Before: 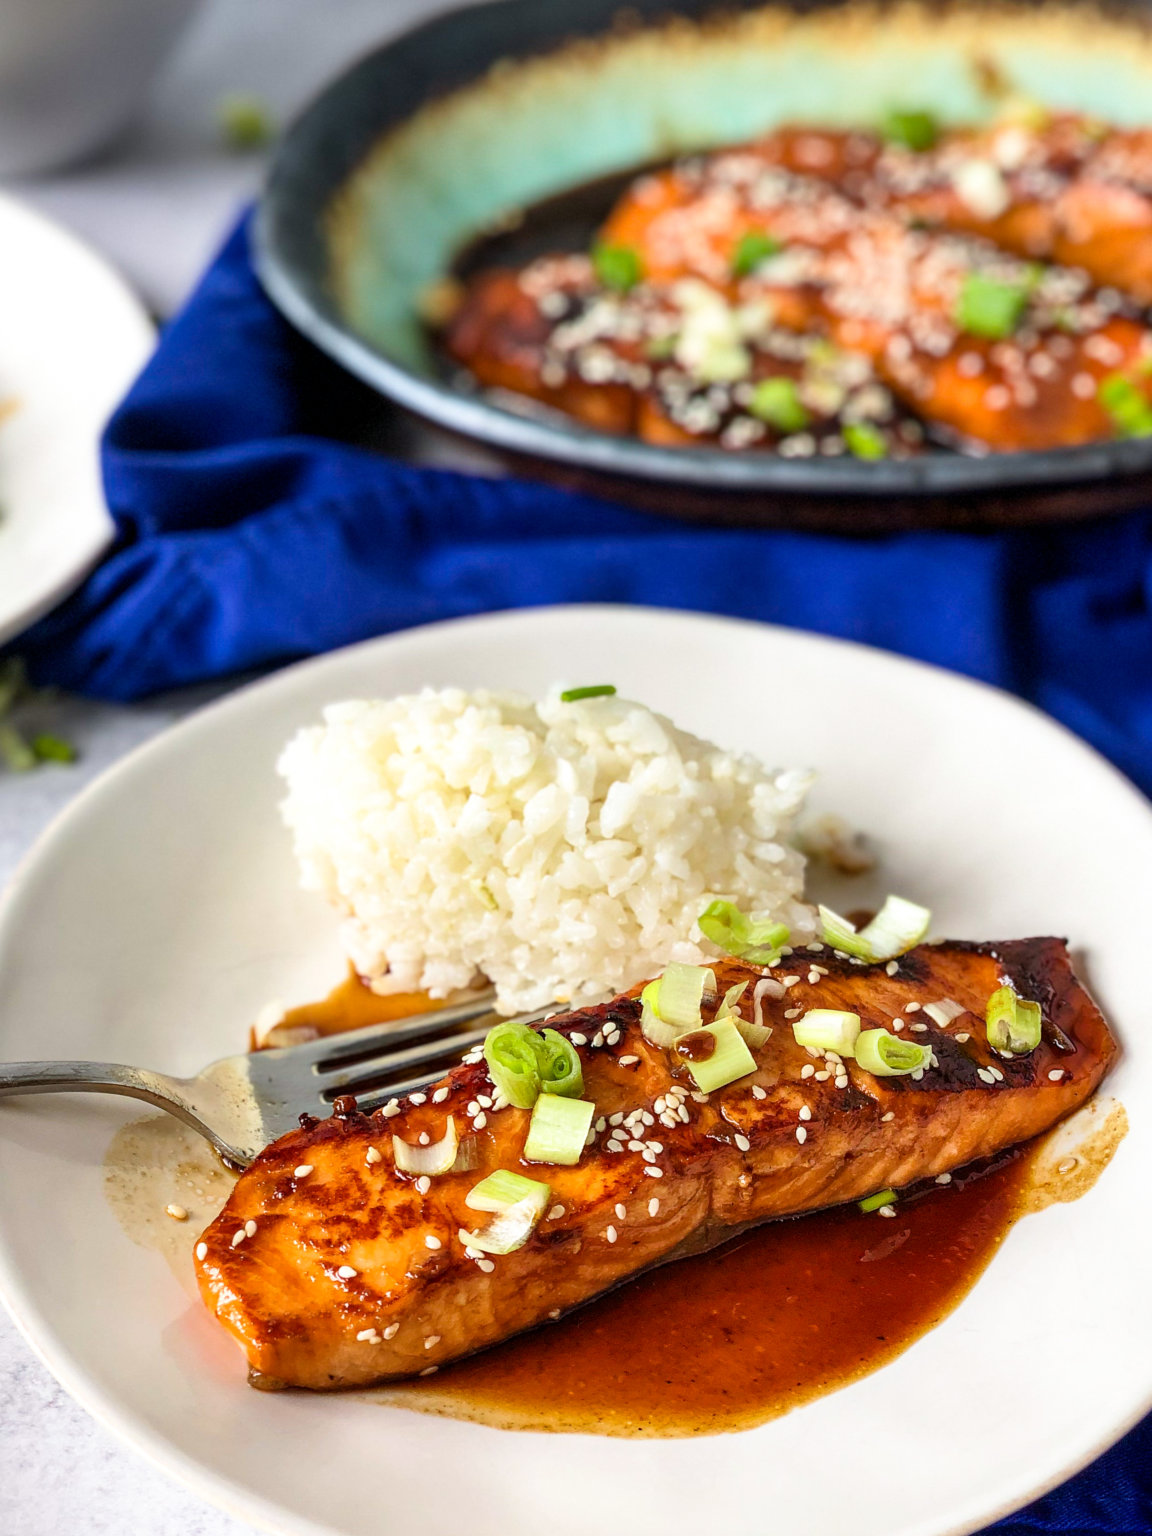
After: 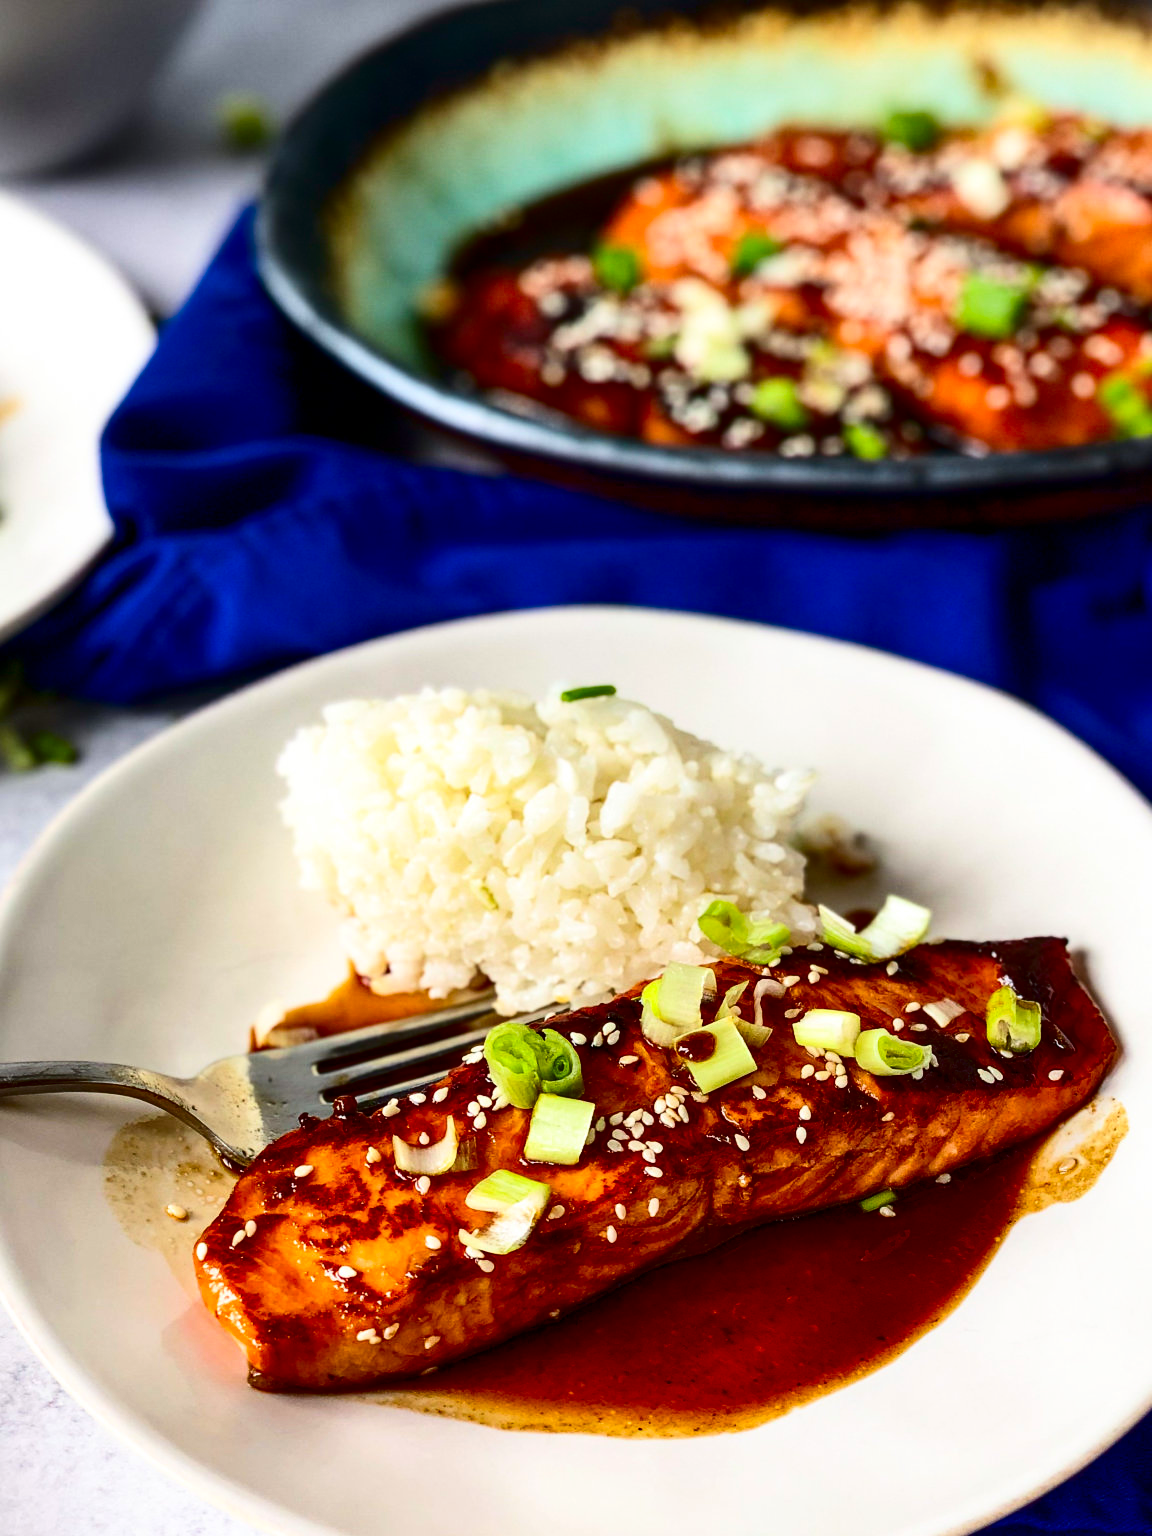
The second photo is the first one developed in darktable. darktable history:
color correction: saturation 1.1
contrast brightness saturation: contrast 0.24, brightness -0.24, saturation 0.14
